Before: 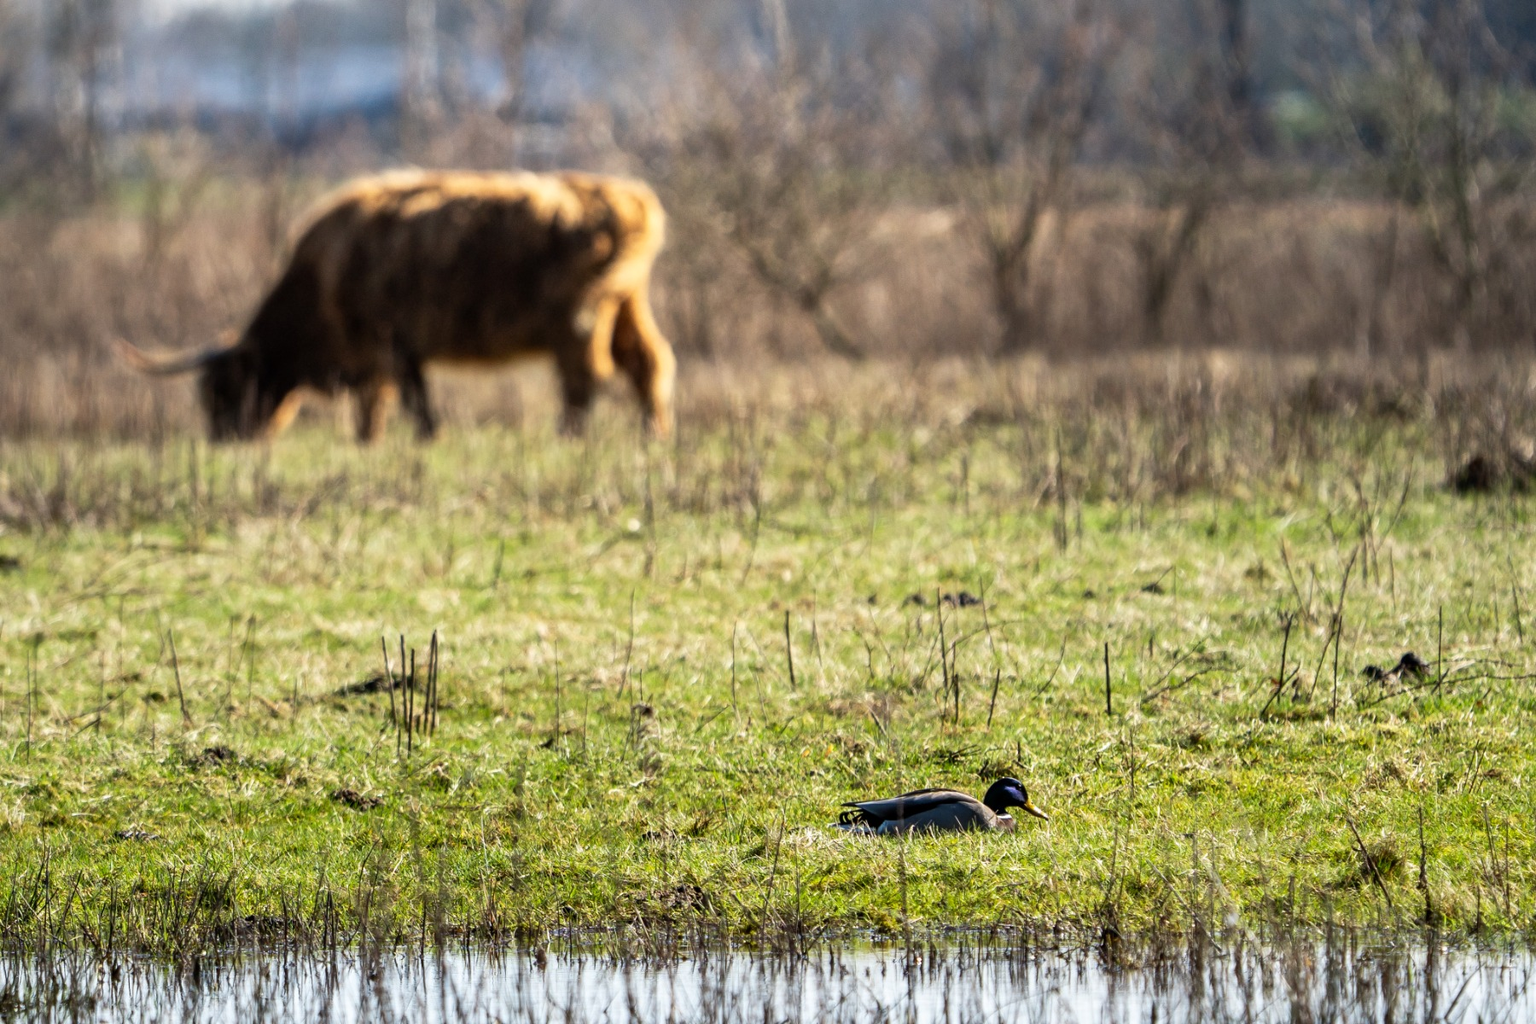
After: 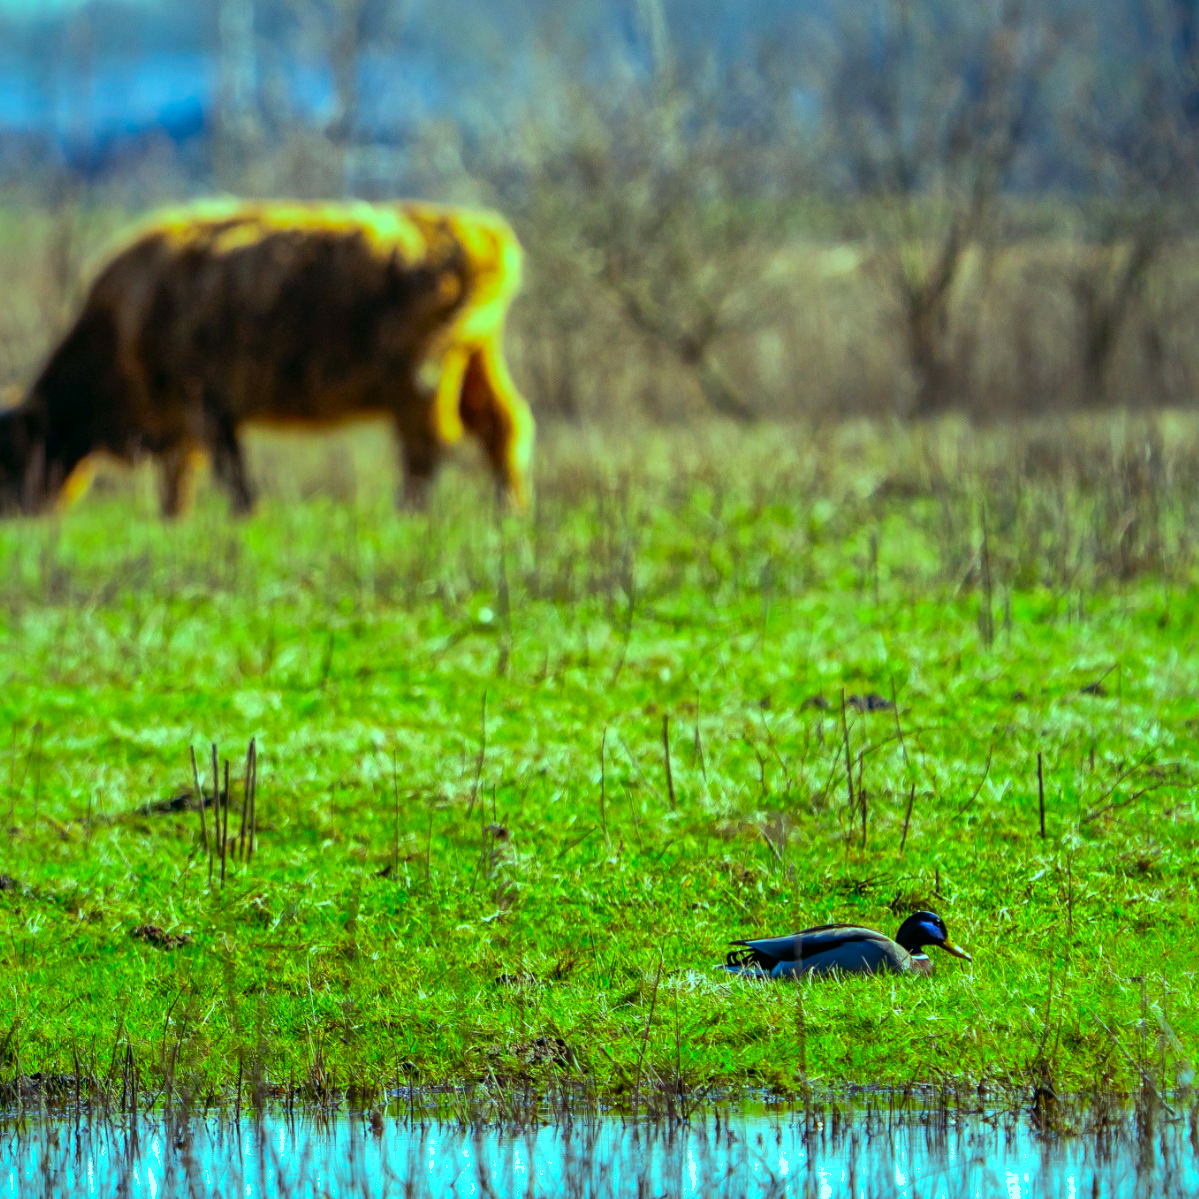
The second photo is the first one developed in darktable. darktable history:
shadows and highlights: shadows 40, highlights -60
exposure: black level correction 0.001, exposure -0.125 EV, compensate exposure bias true, compensate highlight preservation false
color balance: mode lift, gamma, gain (sRGB), lift [0.997, 0.979, 1.021, 1.011], gamma [1, 1.084, 0.916, 0.998], gain [1, 0.87, 1.13, 1.101], contrast 4.55%, contrast fulcrum 38.24%, output saturation 104.09%
color correction: saturation 1.8
crop and rotate: left 14.292%, right 19.041%
